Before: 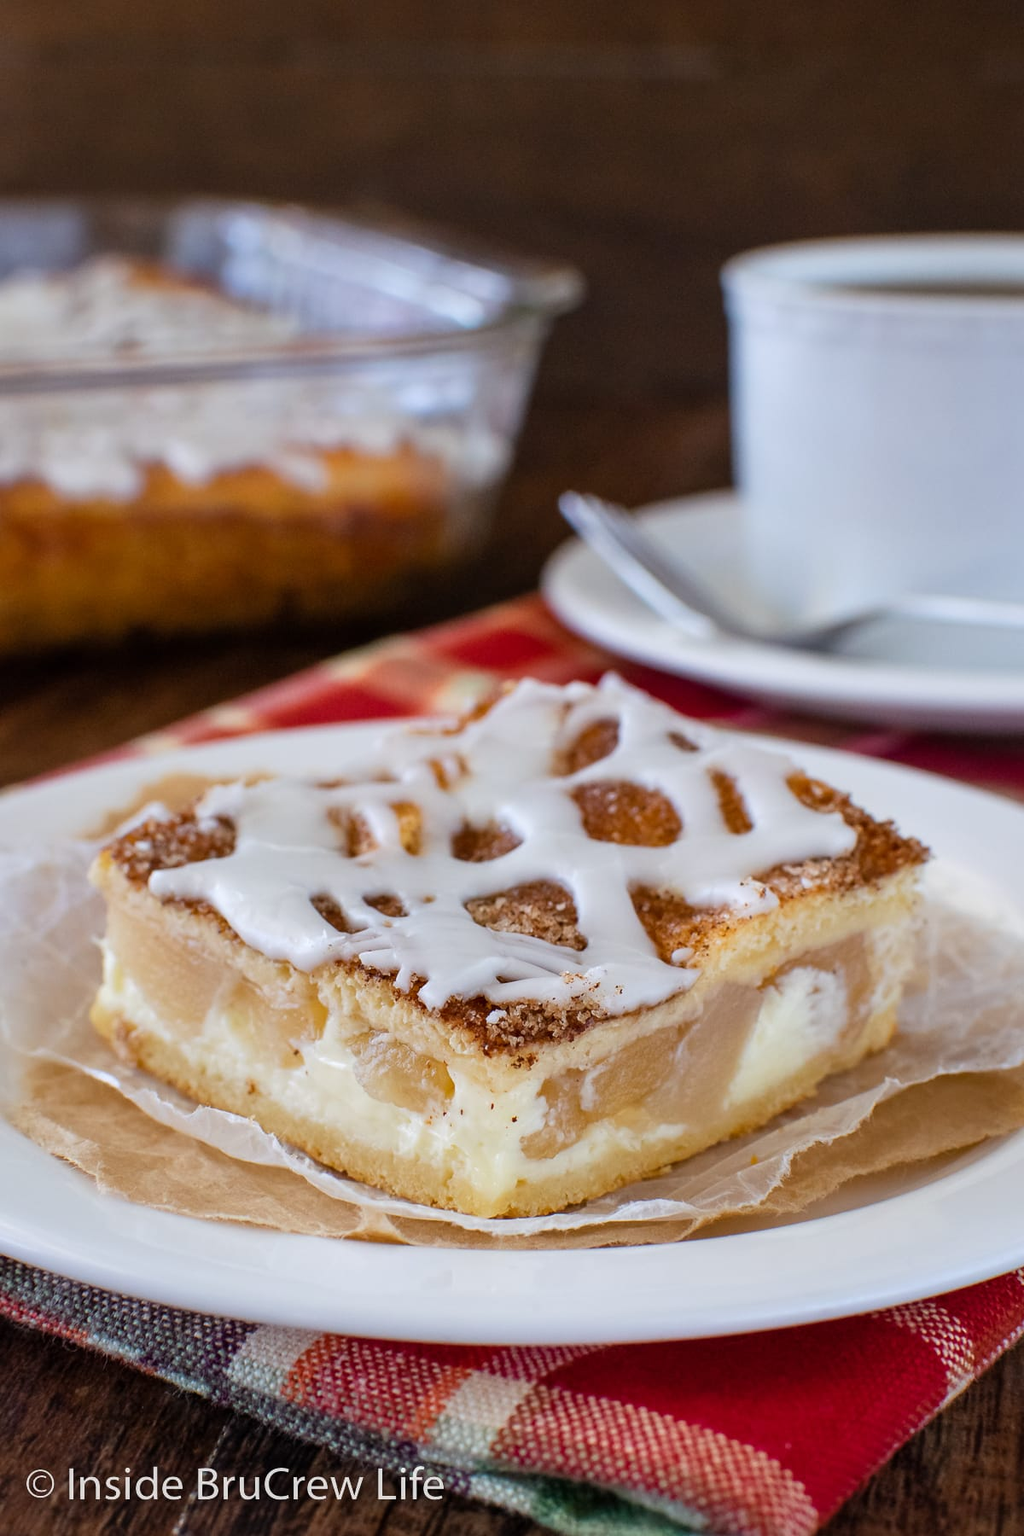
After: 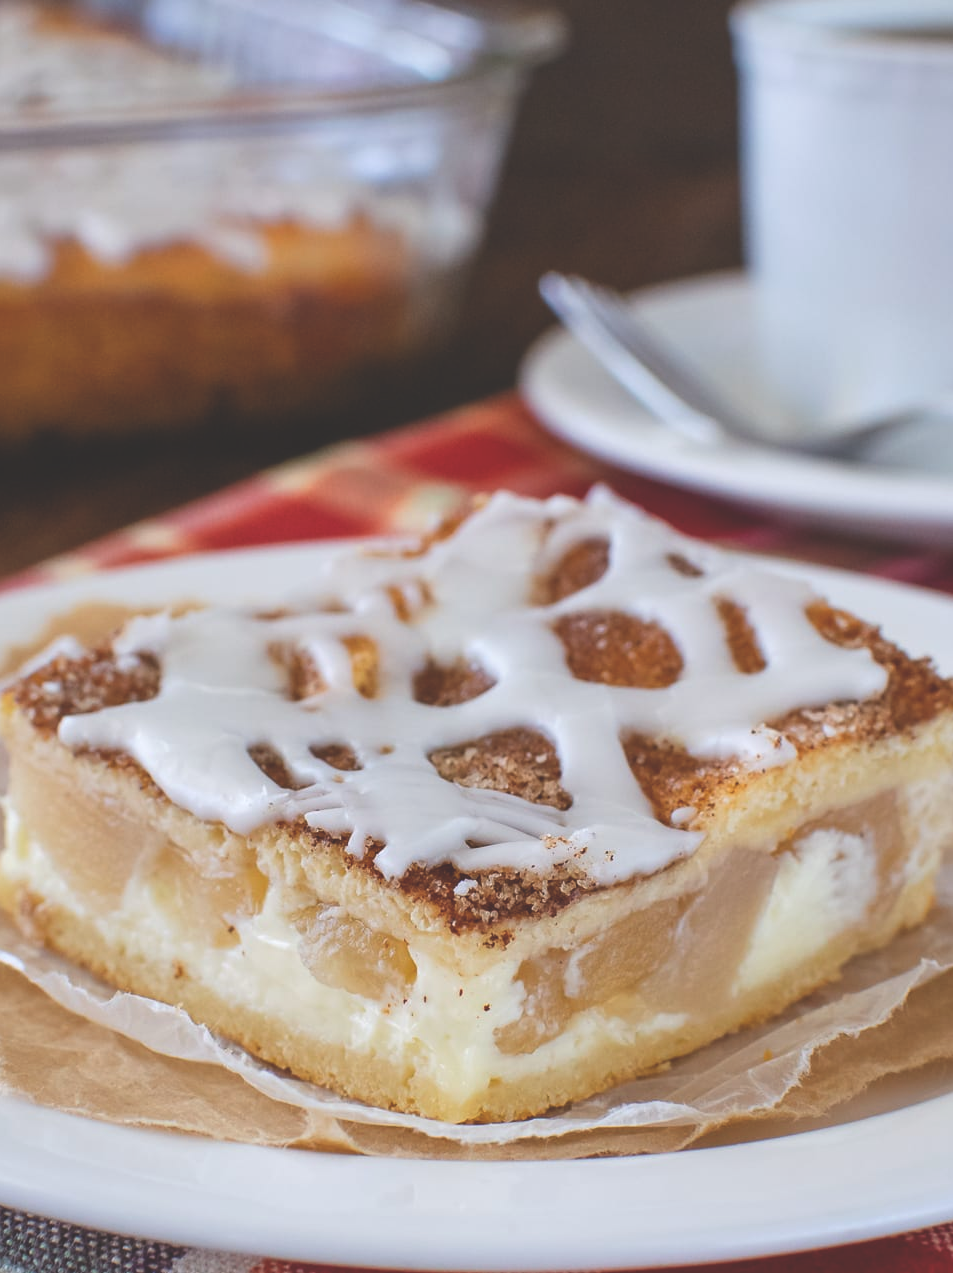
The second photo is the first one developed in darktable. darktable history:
crop: left 9.712%, top 16.928%, right 10.845%, bottom 12.332%
exposure: black level correction -0.028, compensate highlight preservation false
